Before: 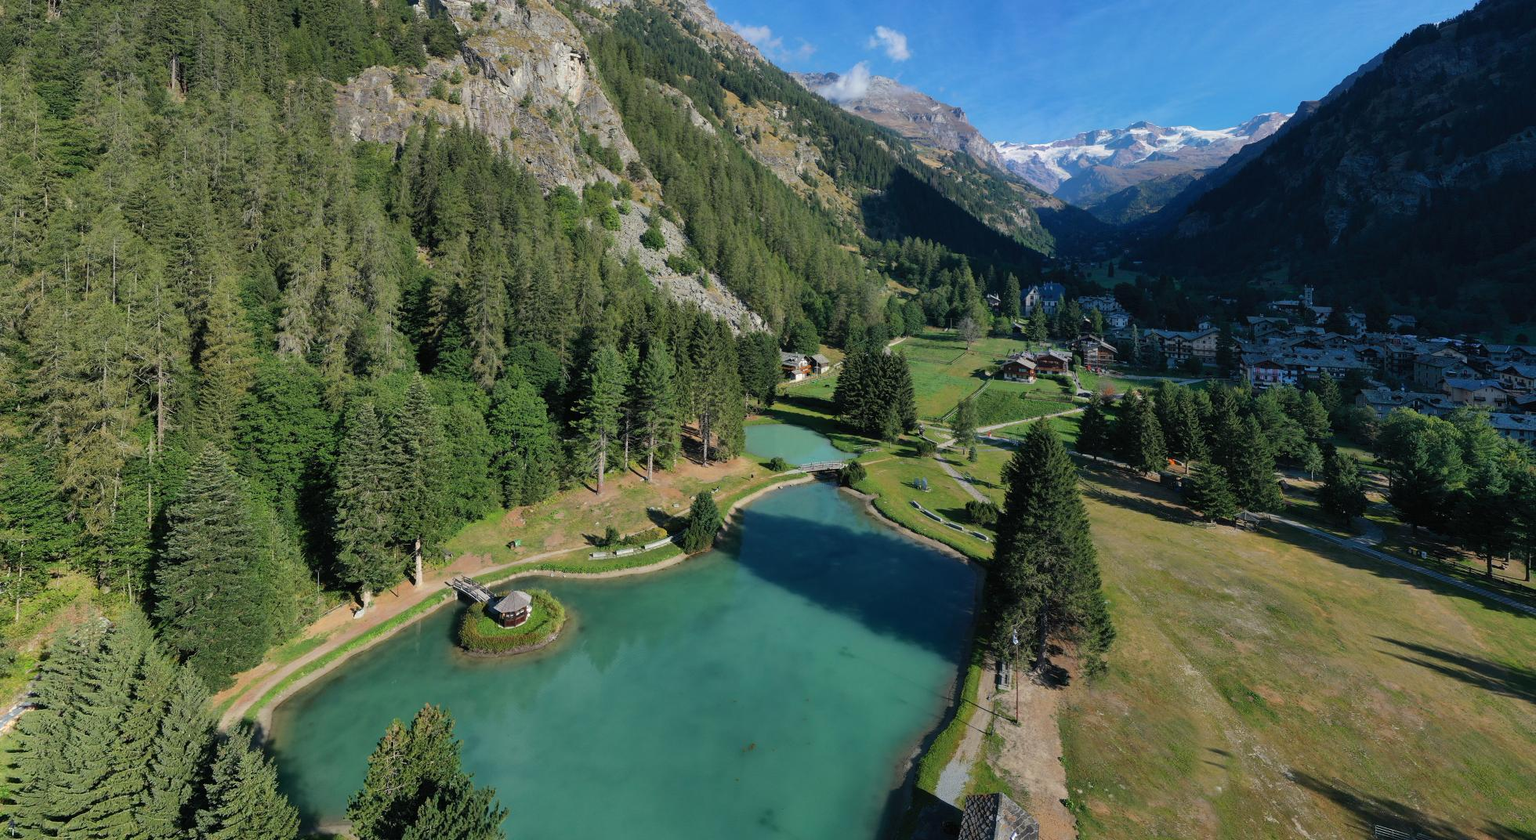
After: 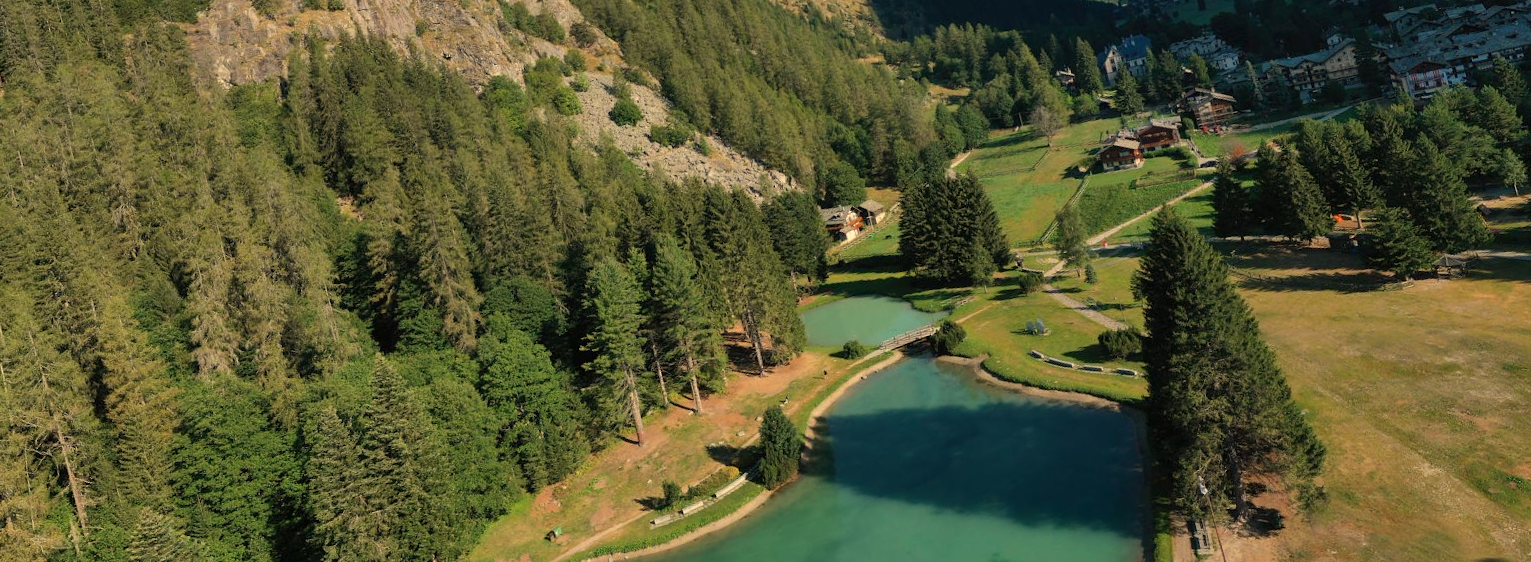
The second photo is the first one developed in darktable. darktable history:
rotate and perspective: rotation -14.8°, crop left 0.1, crop right 0.903, crop top 0.25, crop bottom 0.748
exposure: compensate highlight preservation false
white balance: red 1.138, green 0.996, blue 0.812
crop and rotate: left 2.425%, top 11.305%, right 9.6%, bottom 15.08%
